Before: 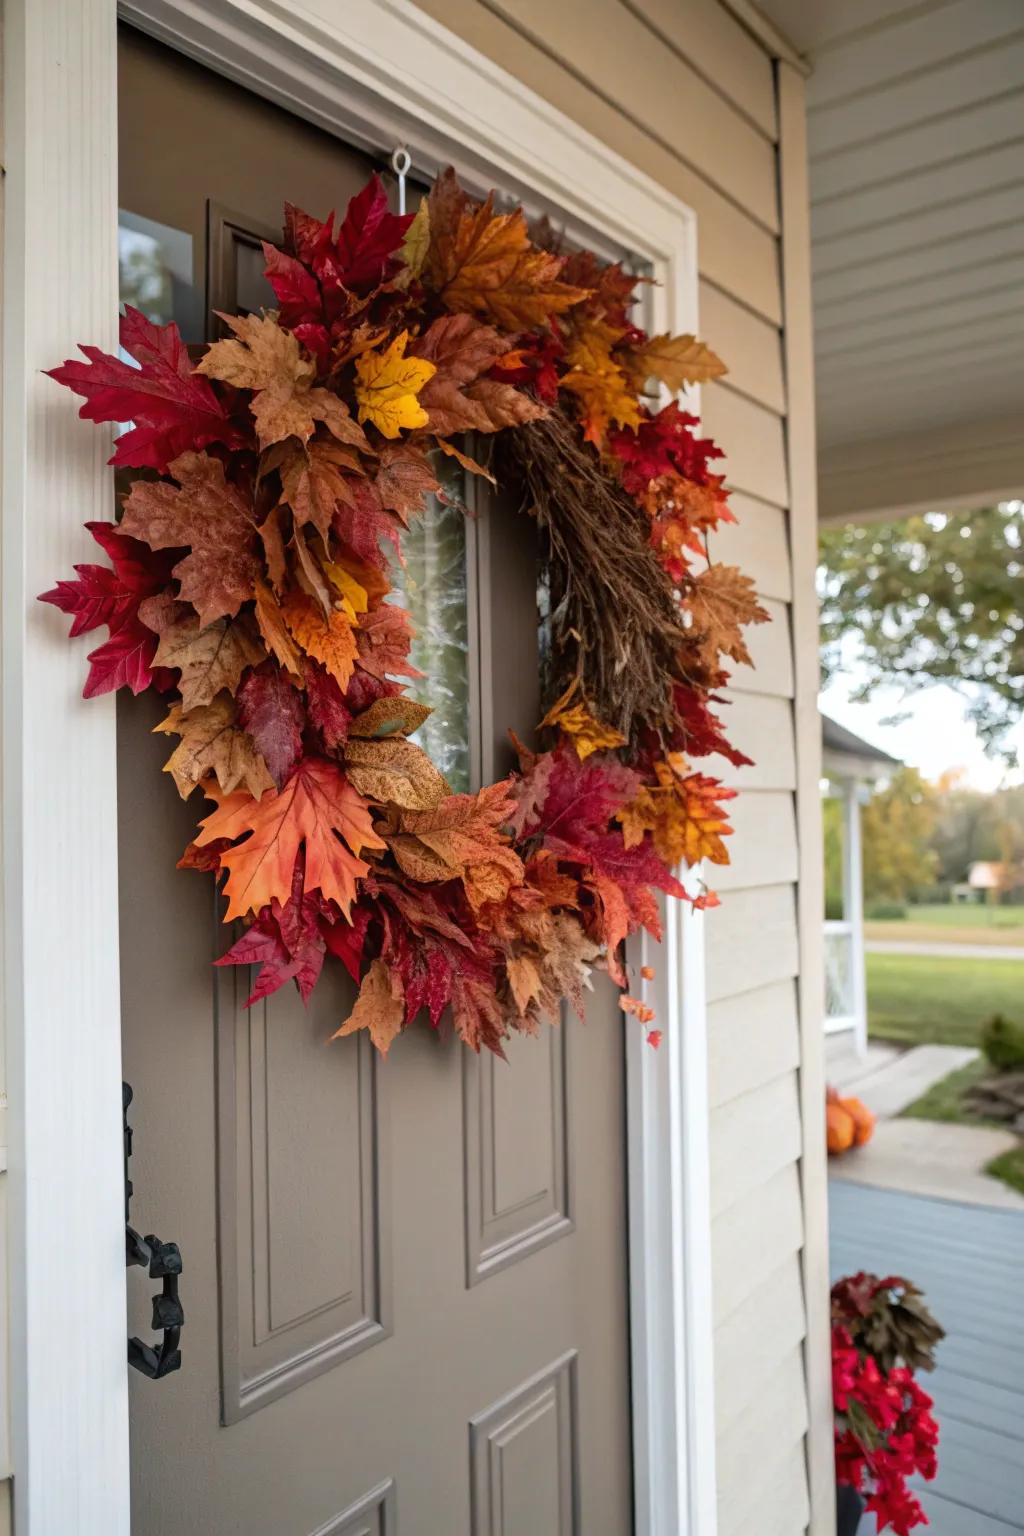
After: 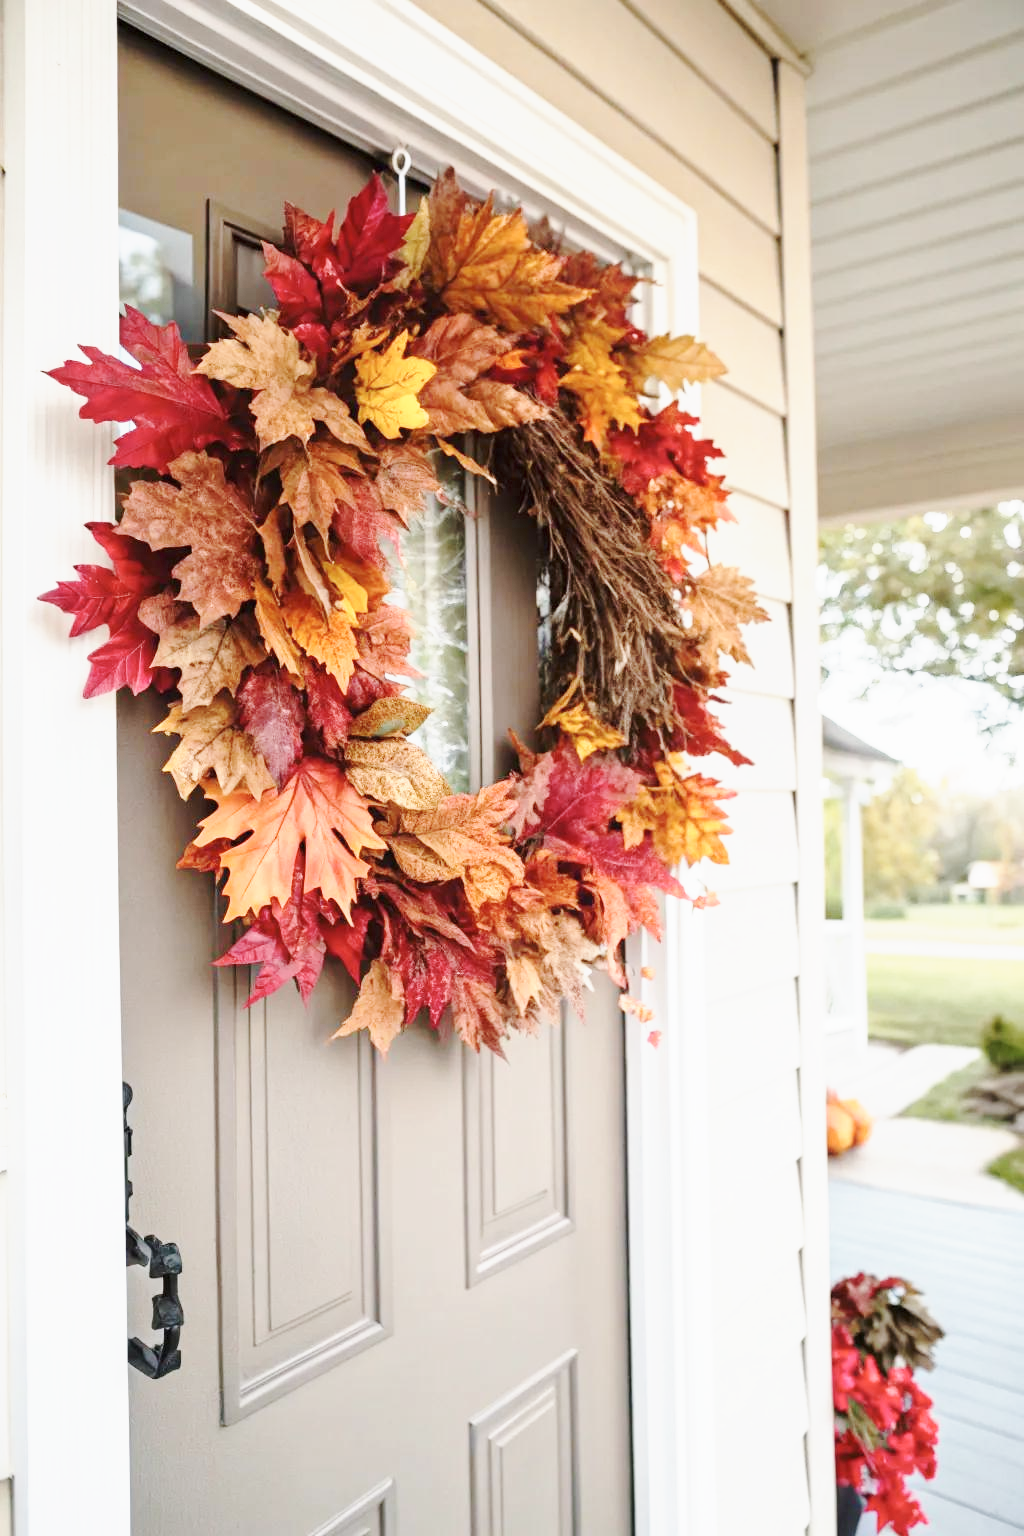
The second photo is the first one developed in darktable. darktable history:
contrast brightness saturation: saturation -0.17
exposure: exposure 0.672 EV, compensate exposure bias true, compensate highlight preservation false
base curve: curves: ch0 [(0, 0) (0.025, 0.046) (0.112, 0.277) (0.467, 0.74) (0.814, 0.929) (1, 0.942)], preserve colors none
